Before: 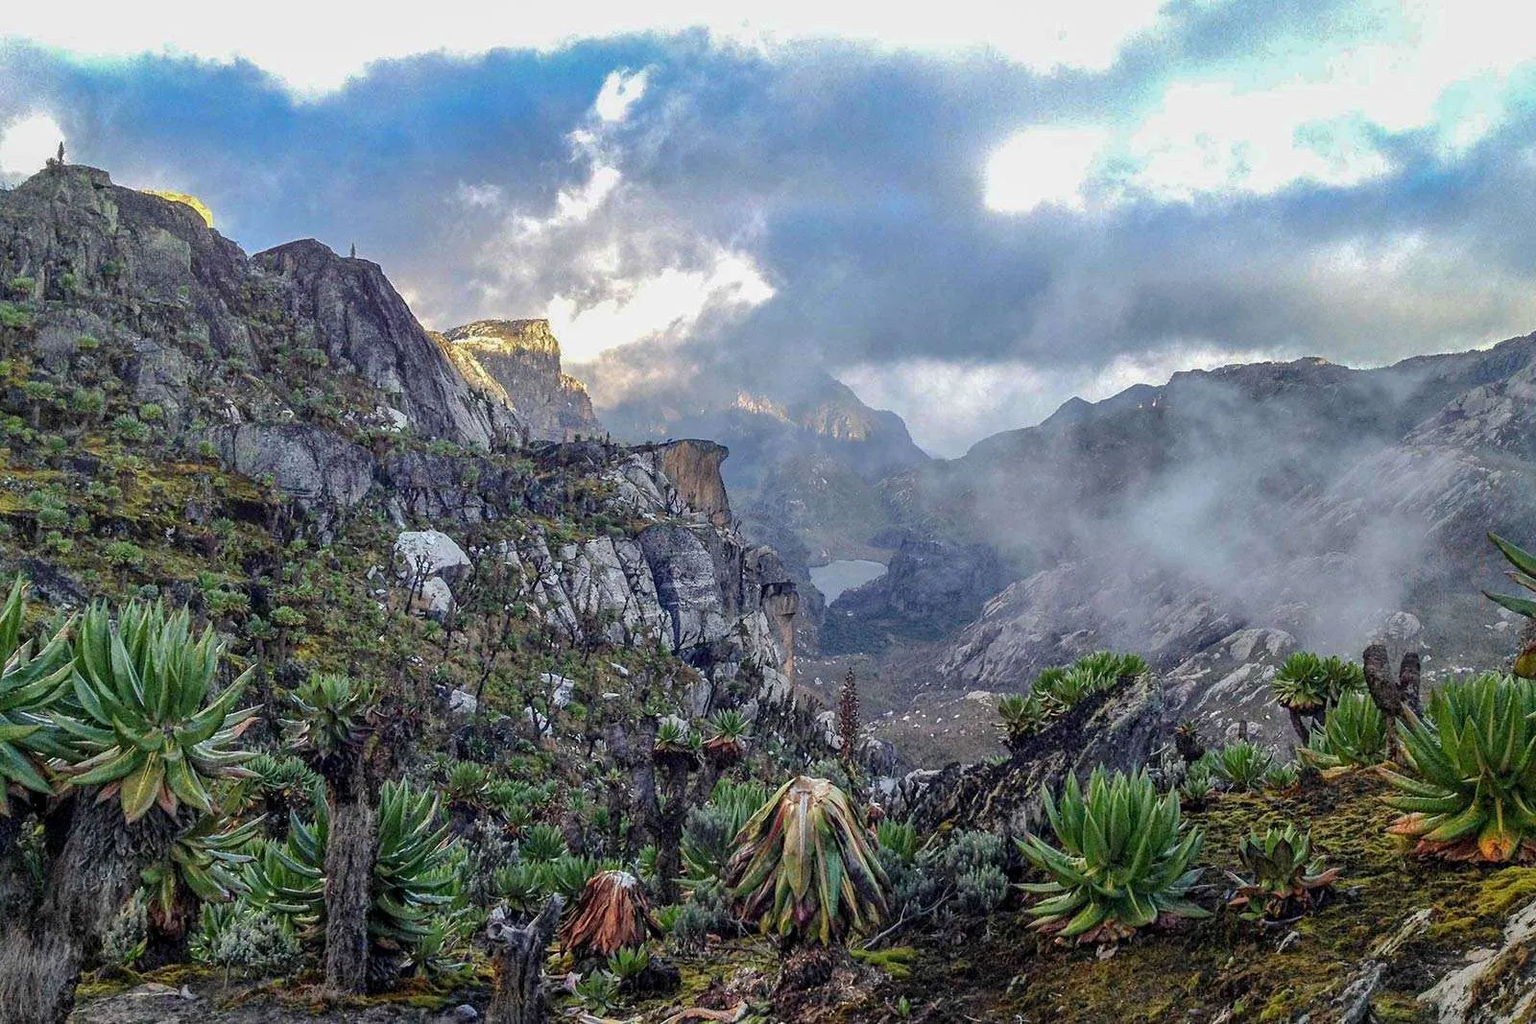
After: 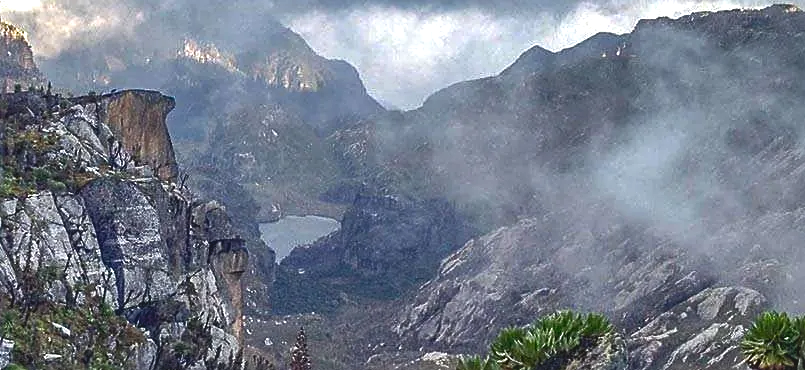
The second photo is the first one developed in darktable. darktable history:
crop: left 36.527%, top 34.532%, right 13.146%, bottom 30.781%
tone curve: curves: ch0 [(0, 0.081) (0.483, 0.453) (0.881, 0.992)], color space Lab, independent channels, preserve colors none
sharpen: on, module defaults
